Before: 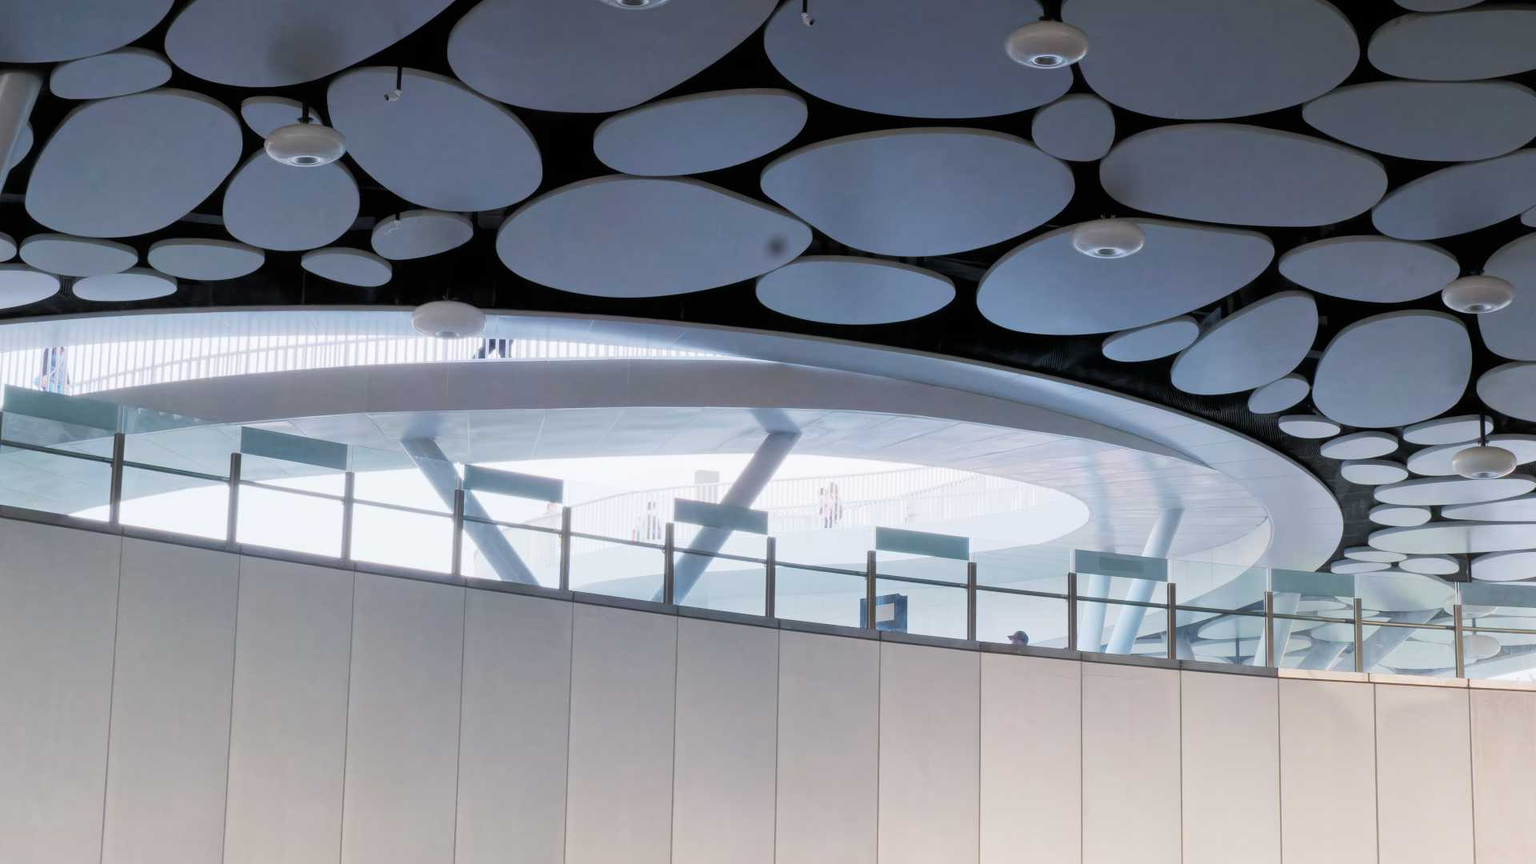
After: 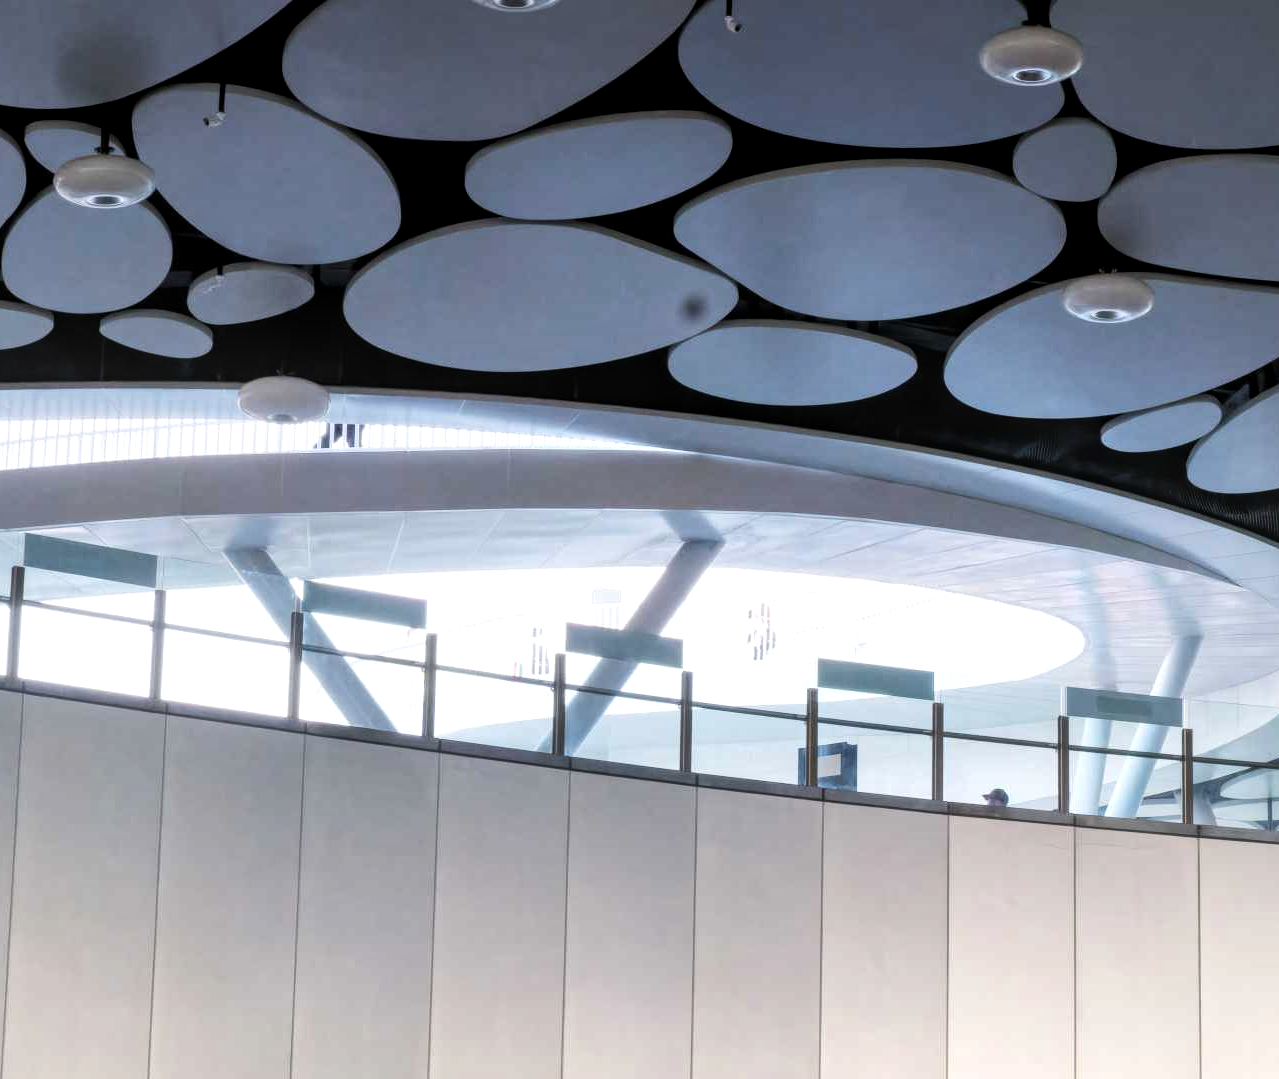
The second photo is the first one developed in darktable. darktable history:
crop and rotate: left 14.436%, right 18.898%
tone equalizer: -8 EV -0.417 EV, -7 EV -0.389 EV, -6 EV -0.333 EV, -5 EV -0.222 EV, -3 EV 0.222 EV, -2 EV 0.333 EV, -1 EV 0.389 EV, +0 EV 0.417 EV, edges refinement/feathering 500, mask exposure compensation -1.57 EV, preserve details no
local contrast: on, module defaults
